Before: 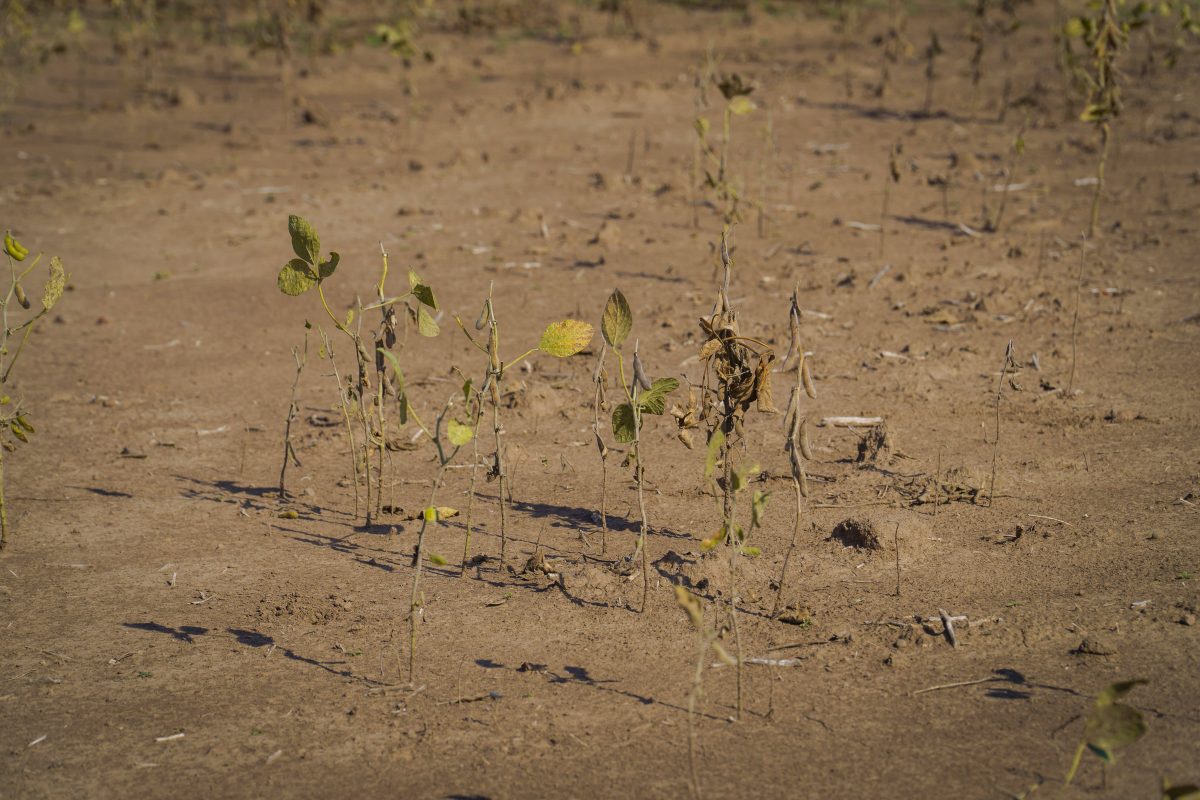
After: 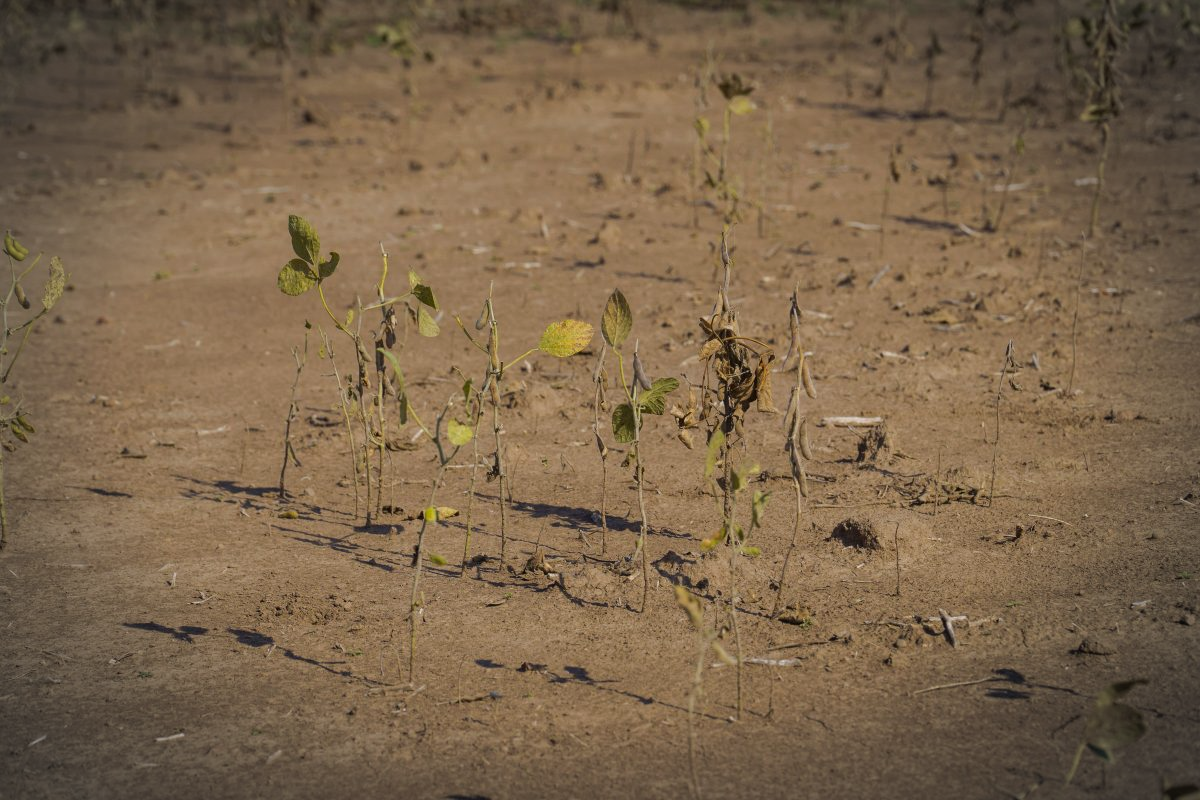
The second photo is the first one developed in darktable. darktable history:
vignetting: automatic ratio true
exposure: exposure -0.064 EV, compensate highlight preservation false
